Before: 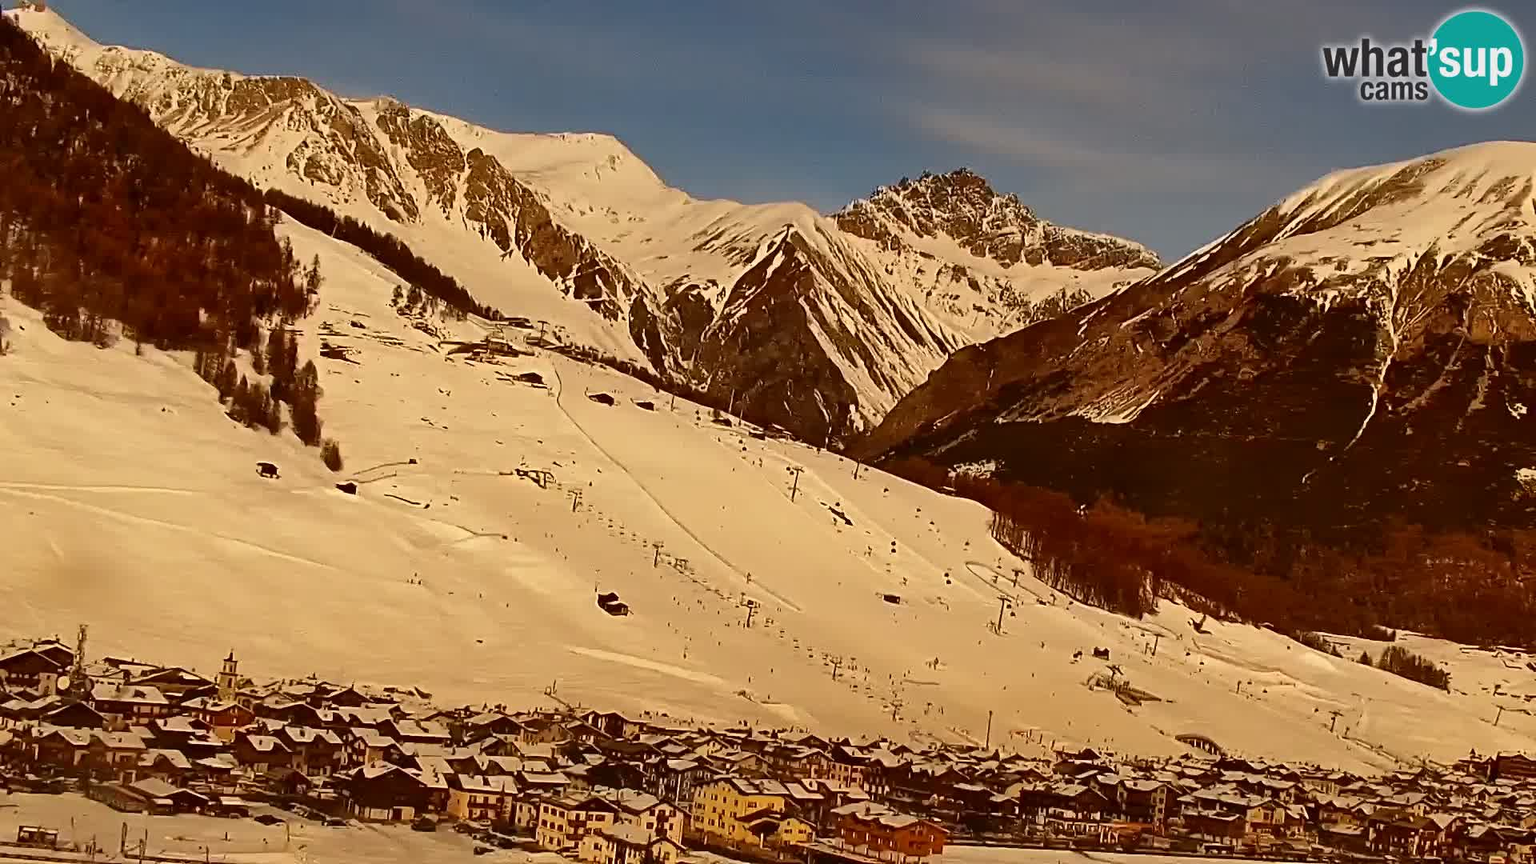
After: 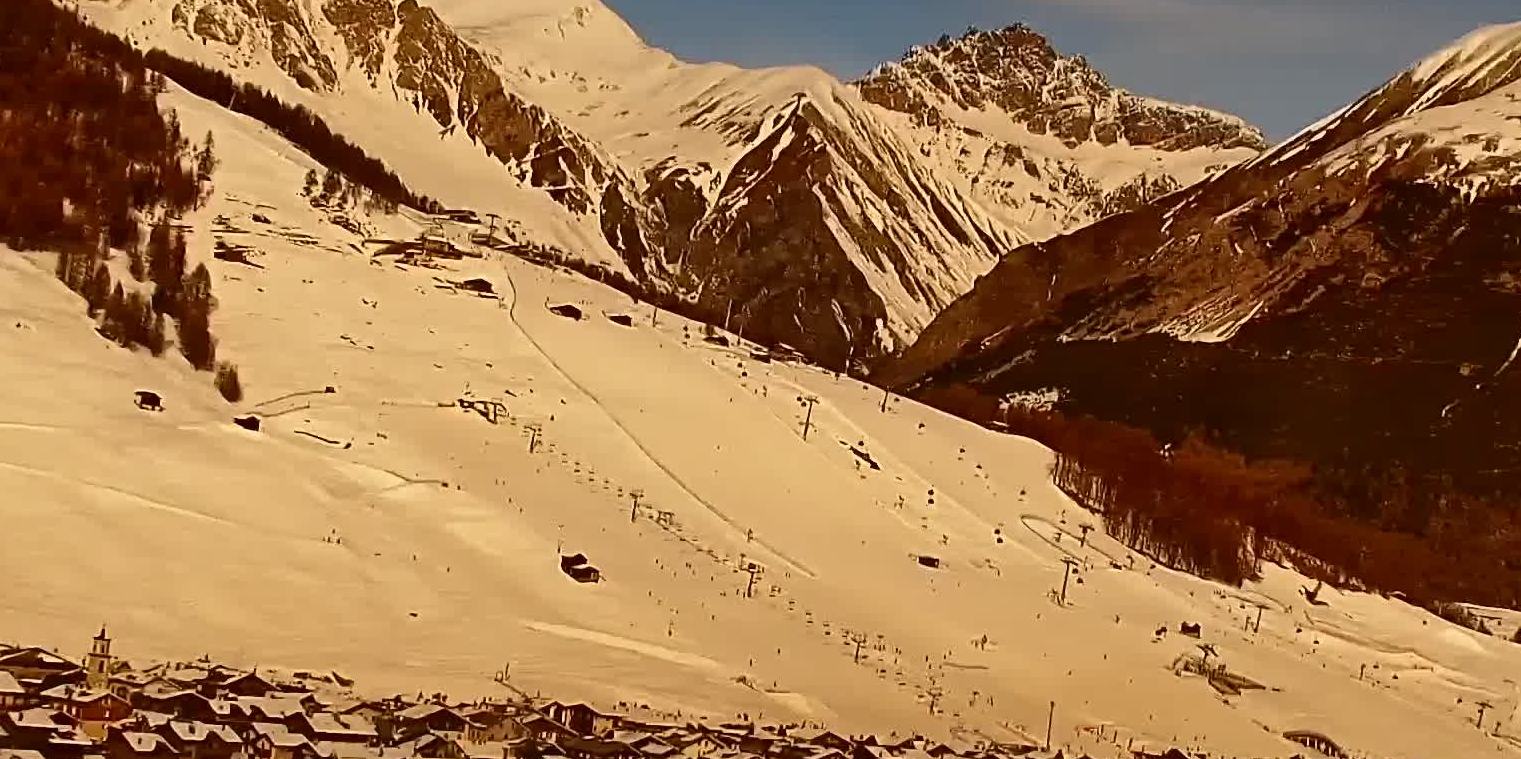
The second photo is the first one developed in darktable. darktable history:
crop: left 9.707%, top 17.341%, right 11.065%, bottom 12.337%
